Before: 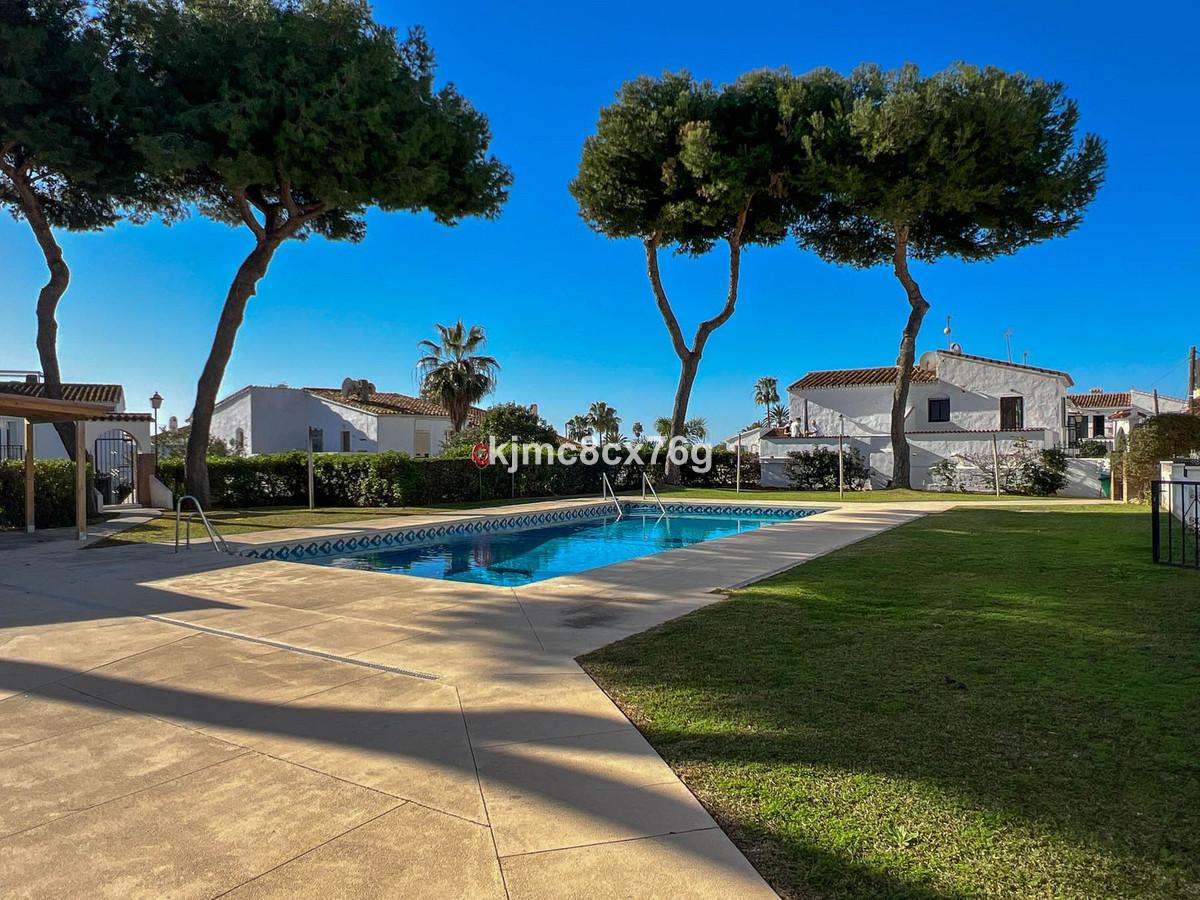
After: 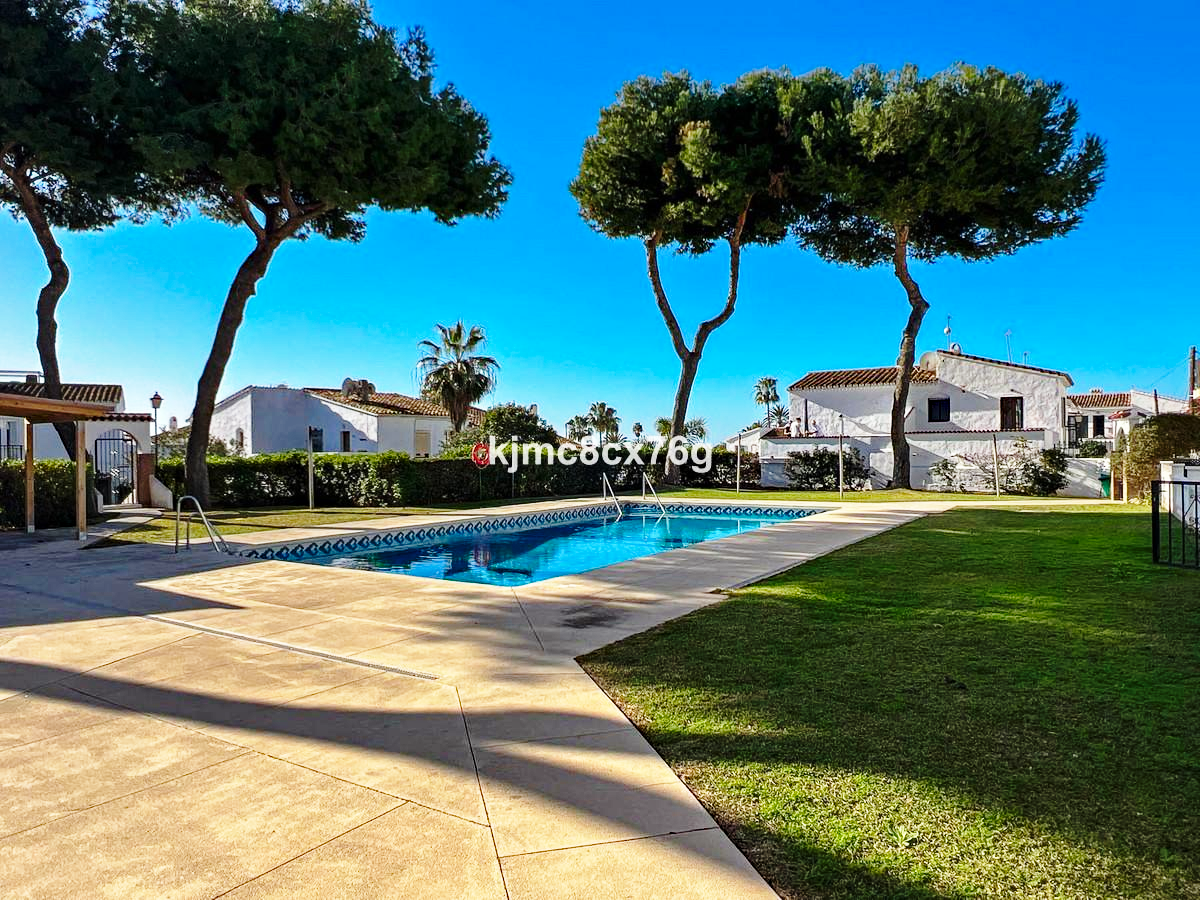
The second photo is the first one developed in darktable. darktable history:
base curve: curves: ch0 [(0, 0) (0.028, 0.03) (0.121, 0.232) (0.46, 0.748) (0.859, 0.968) (1, 1)], preserve colors none
haze removal: strength 0.29, distance 0.25, compatibility mode true, adaptive false
